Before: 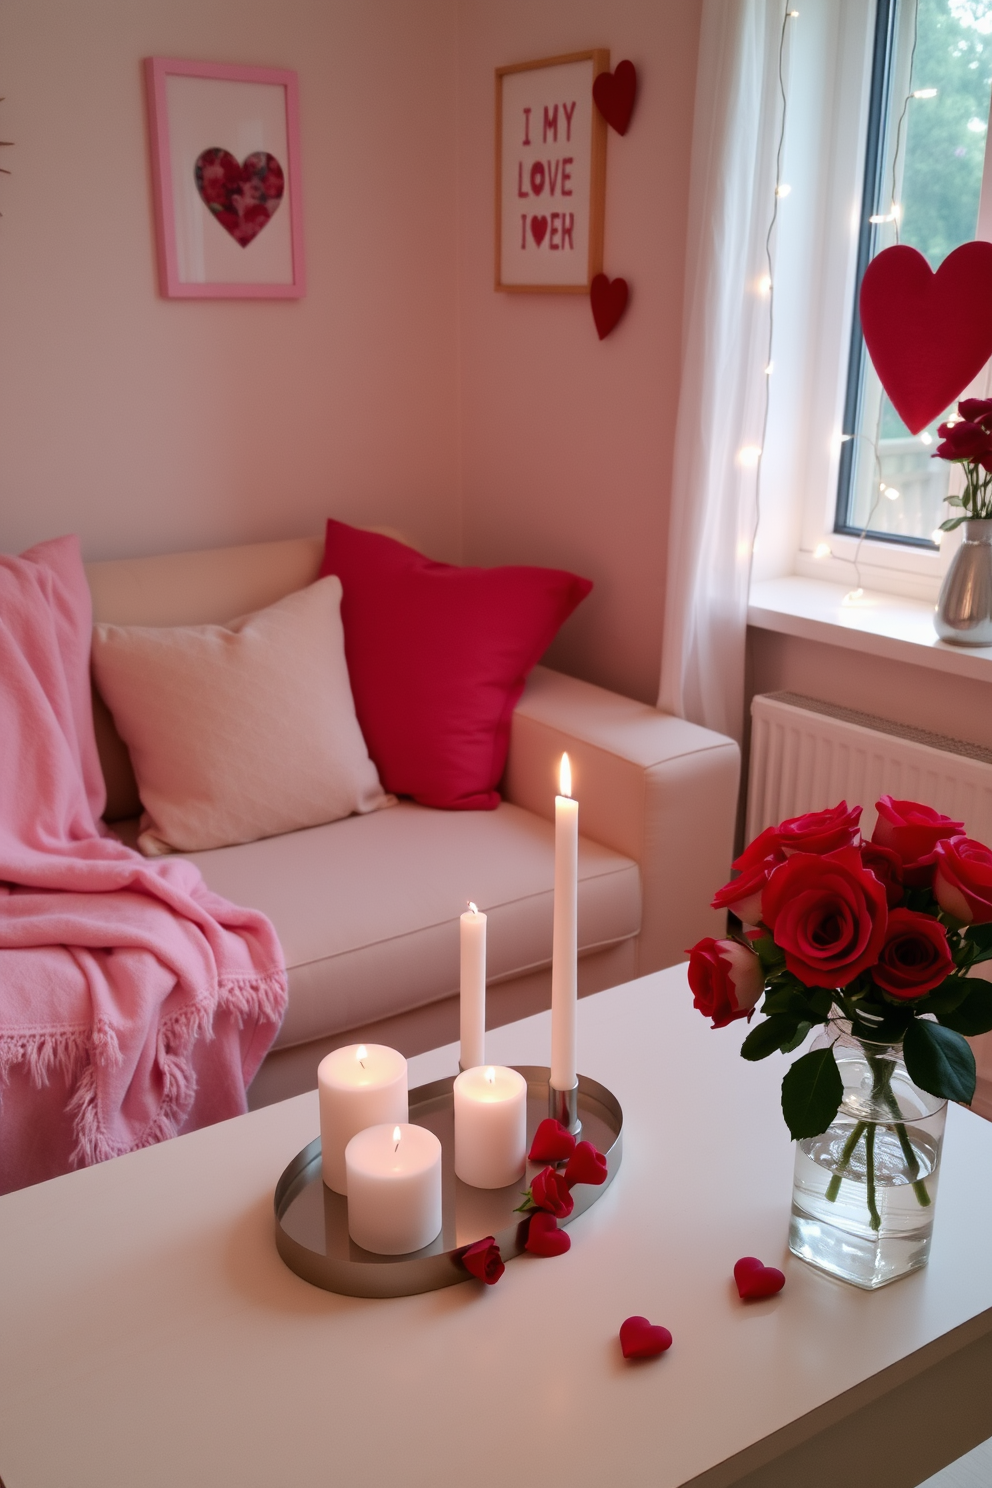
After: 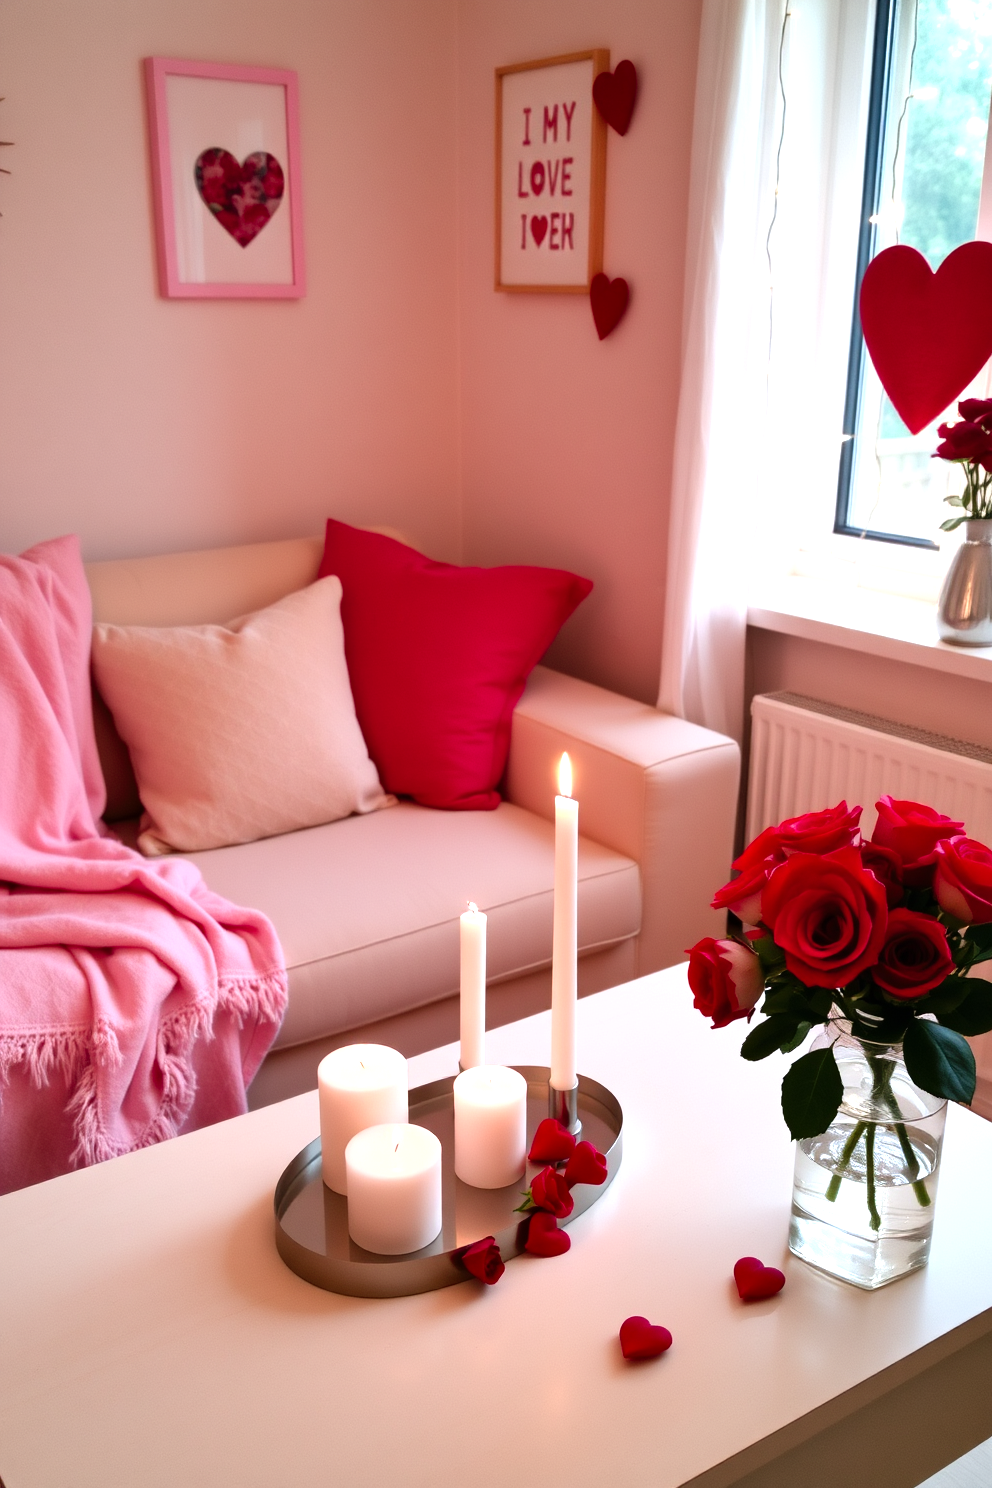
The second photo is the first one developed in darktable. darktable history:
shadows and highlights: shadows 31.95, highlights -31.9, highlights color adjustment 53.04%, soften with gaussian
exposure: black level correction 0, exposure -0.865 EV, compensate highlight preservation false
levels: mode automatic, white 90.64%, levels [0.116, 0.574, 1]
